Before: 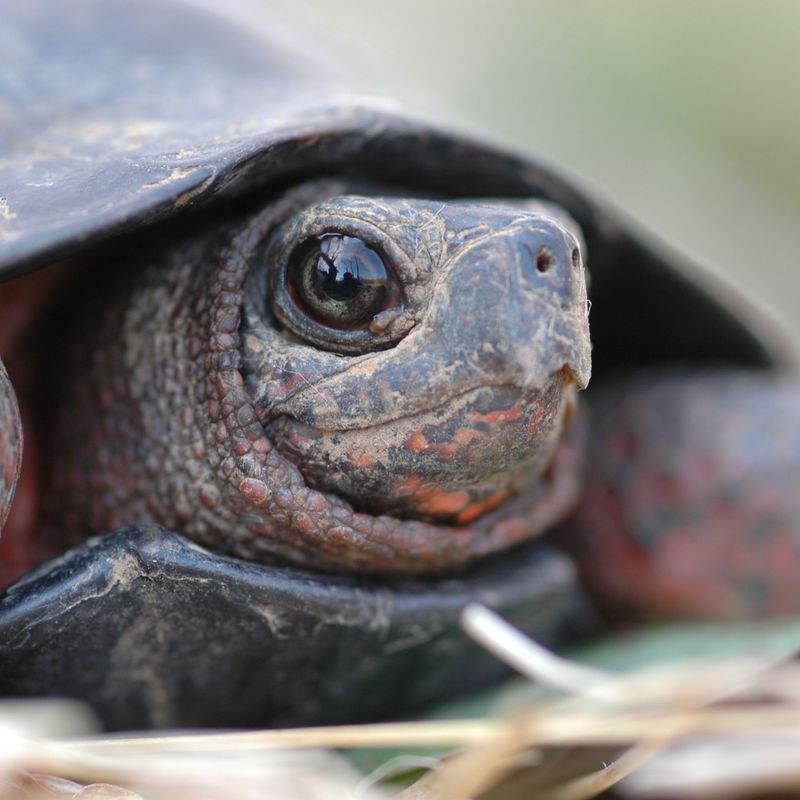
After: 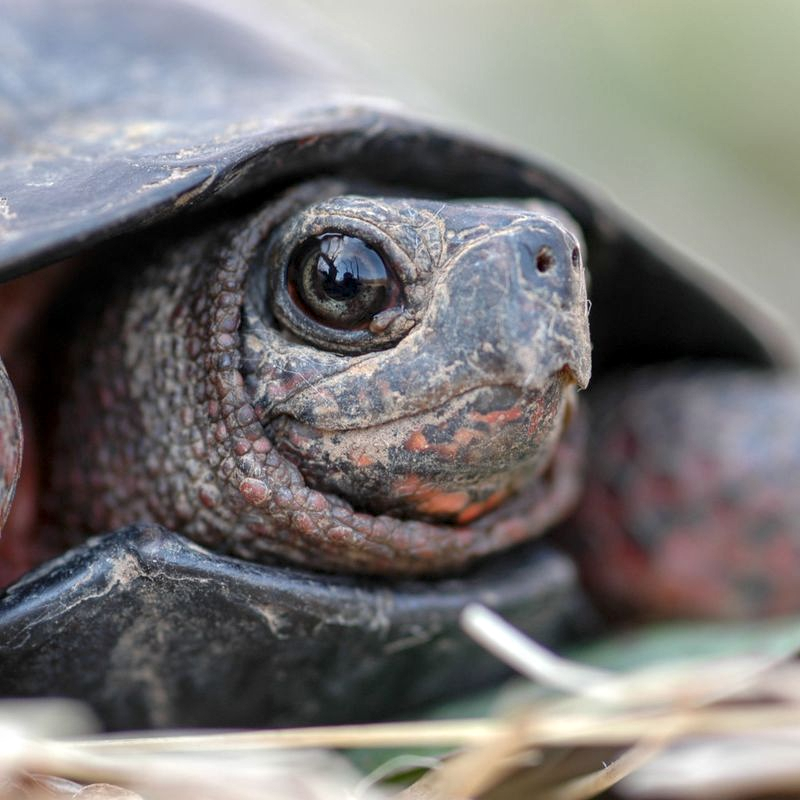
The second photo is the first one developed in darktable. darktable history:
local contrast: highlights 36%, detail 135%
